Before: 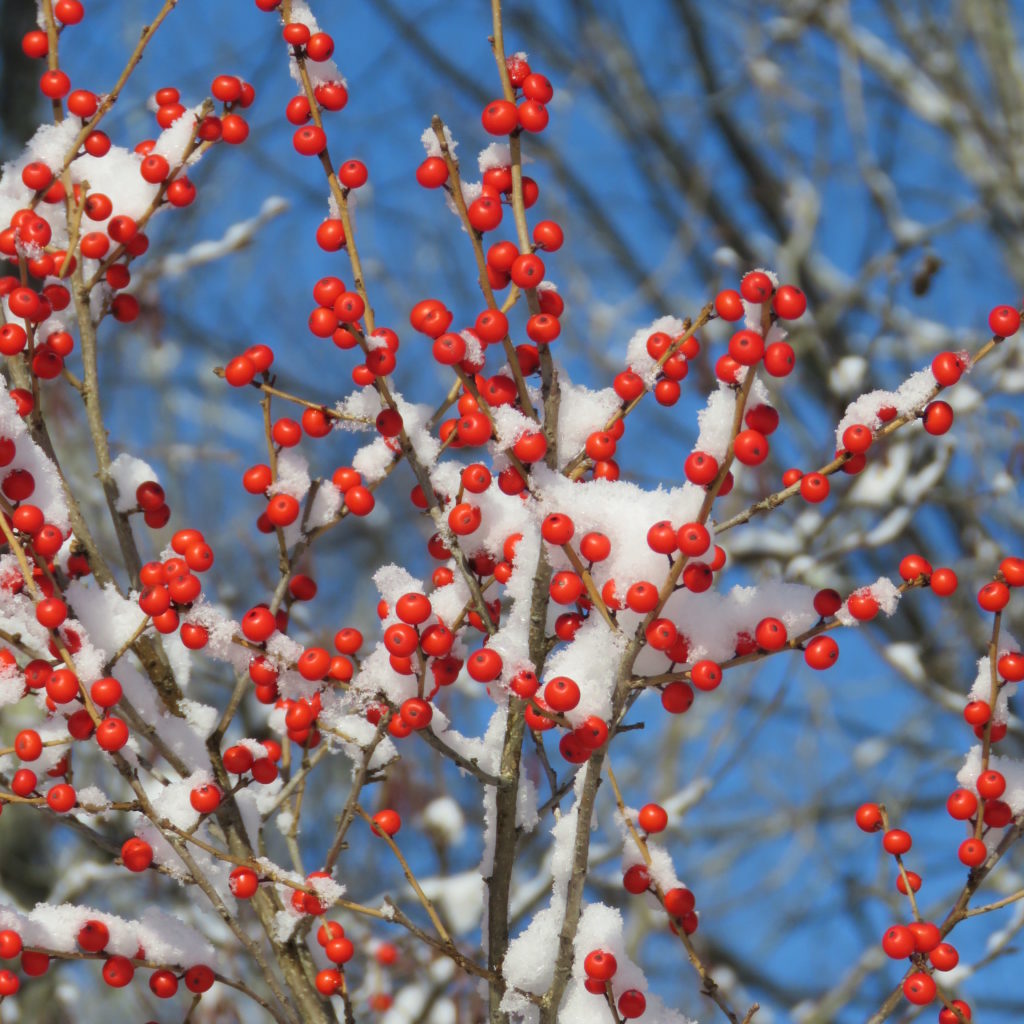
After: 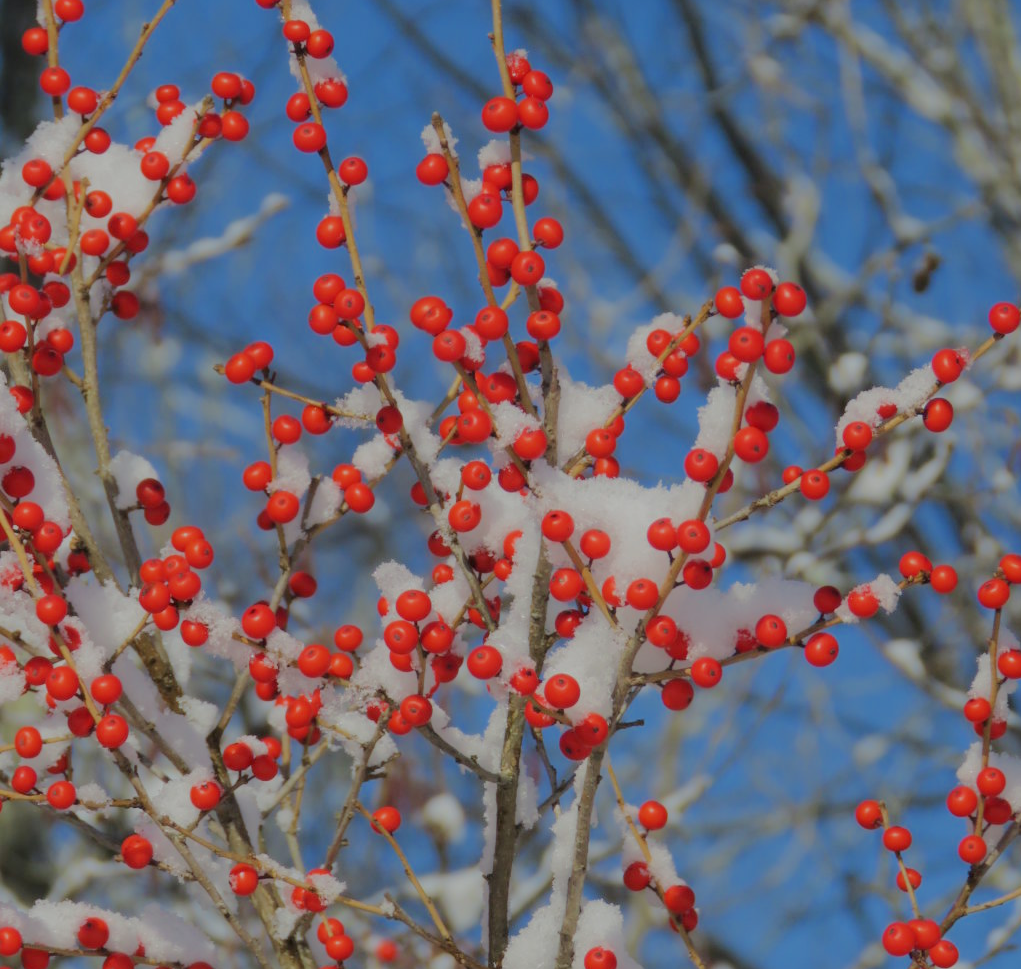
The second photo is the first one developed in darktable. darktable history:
crop: top 0.359%, right 0.258%, bottom 4.999%
tone equalizer: -8 EV -0.035 EV, -7 EV 0.031 EV, -6 EV -0.008 EV, -5 EV 0.007 EV, -4 EV -0.029 EV, -3 EV -0.232 EV, -2 EV -0.632 EV, -1 EV -1.01 EV, +0 EV -0.968 EV, edges refinement/feathering 500, mask exposure compensation -1.57 EV, preserve details no
color calibration: illuminant same as pipeline (D50), adaptation none (bypass), x 0.332, y 0.335, temperature 5014.43 K
exposure: exposure 0.13 EV, compensate highlight preservation false
